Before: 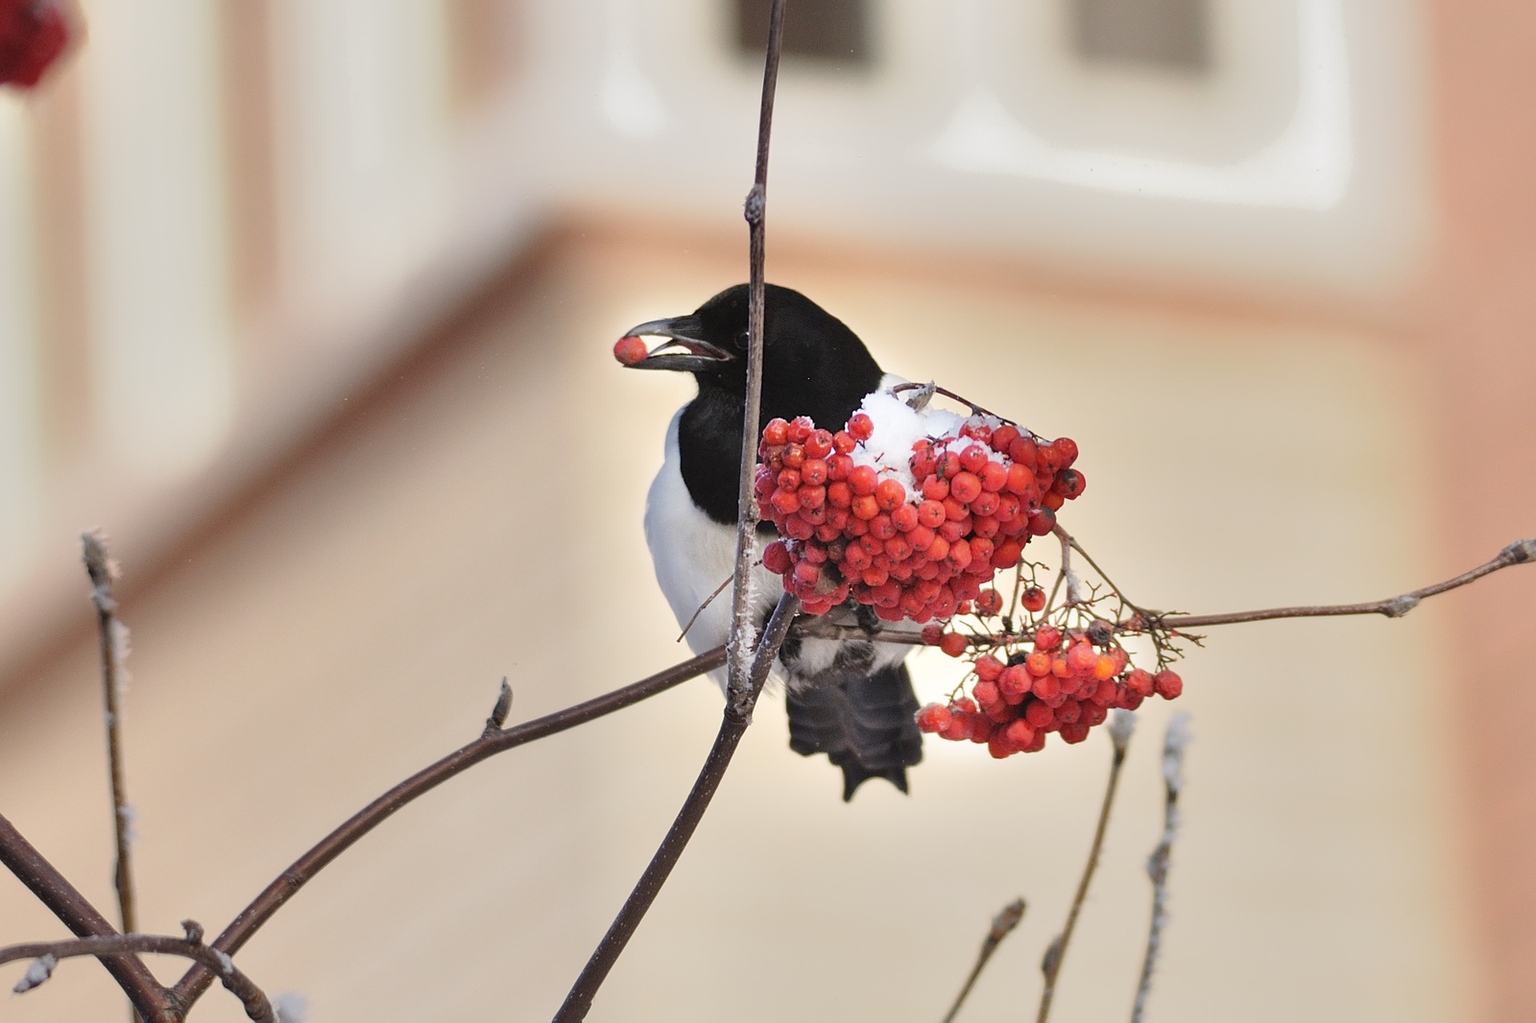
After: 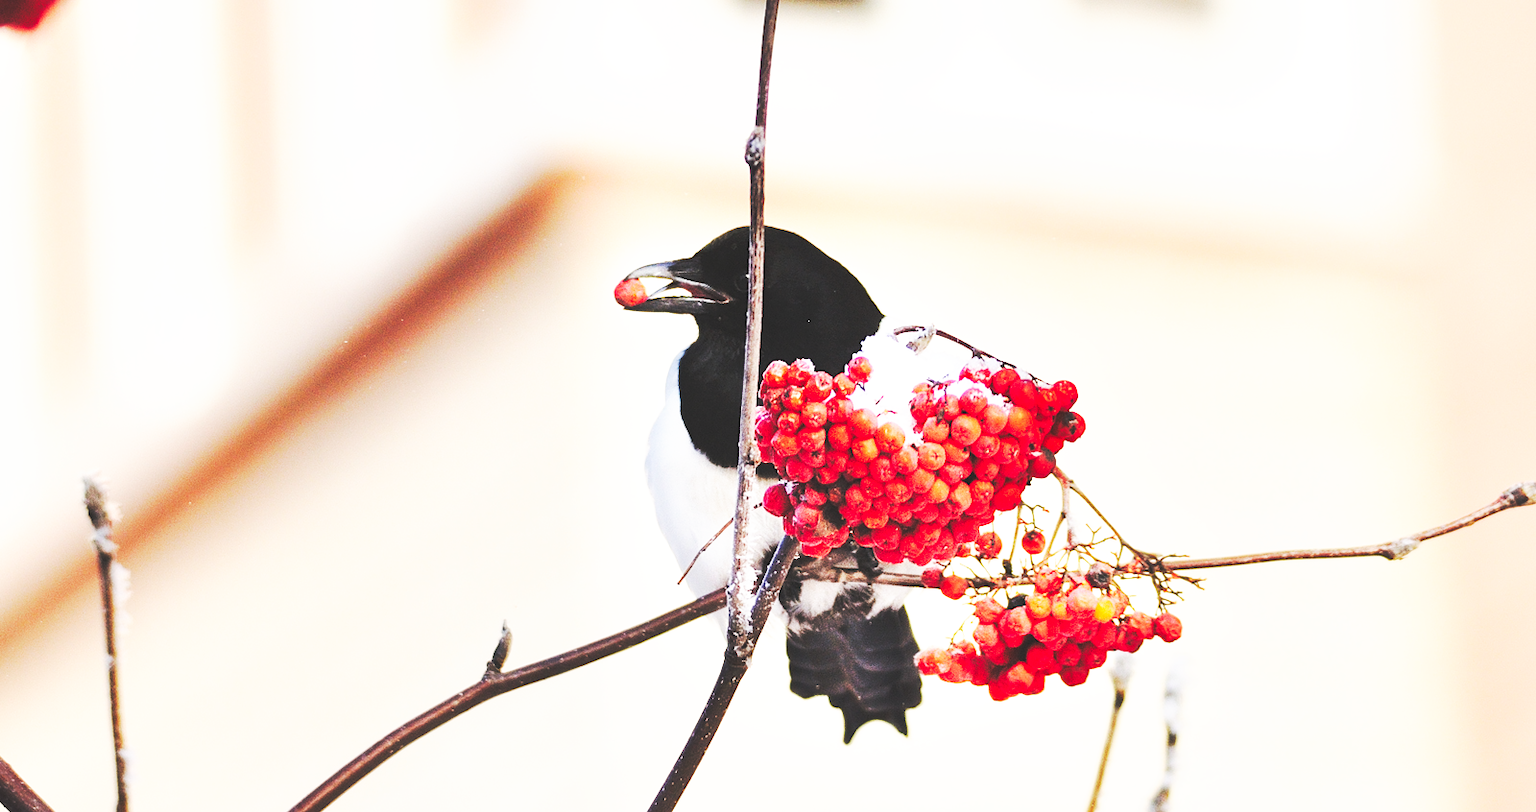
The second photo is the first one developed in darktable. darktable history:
exposure: exposure 0.135 EV, compensate highlight preservation false
crop and rotate: top 5.669%, bottom 14.94%
base curve: curves: ch0 [(0, 0.015) (0.085, 0.116) (0.134, 0.298) (0.19, 0.545) (0.296, 0.764) (0.599, 0.982) (1, 1)], preserve colors none
